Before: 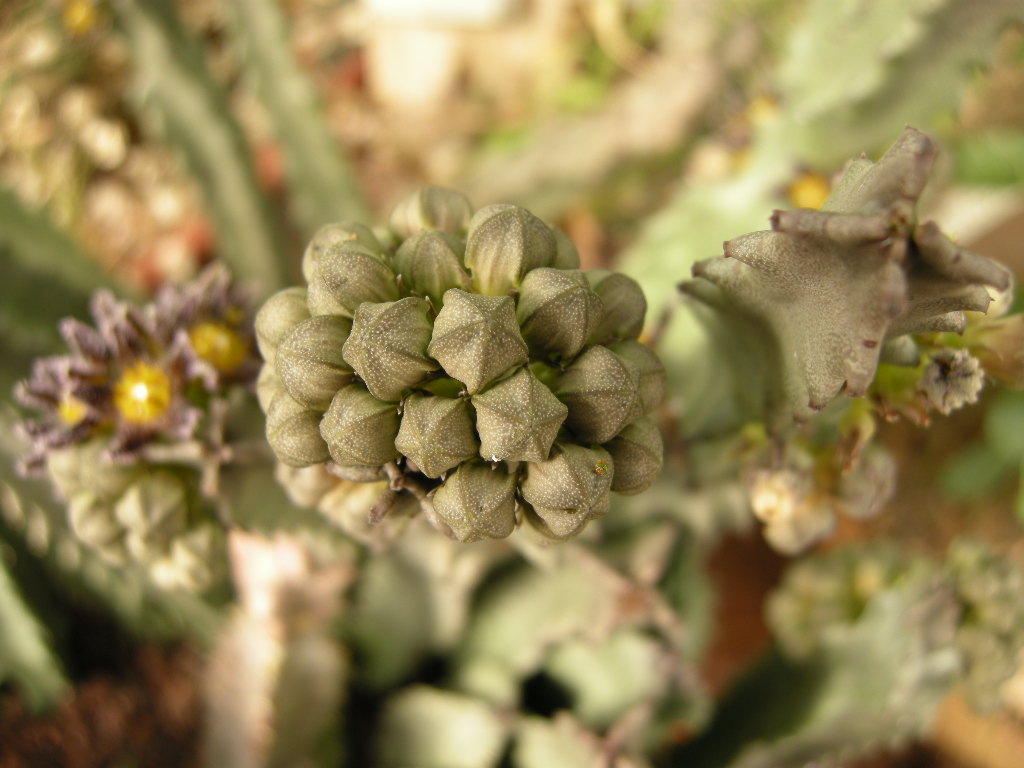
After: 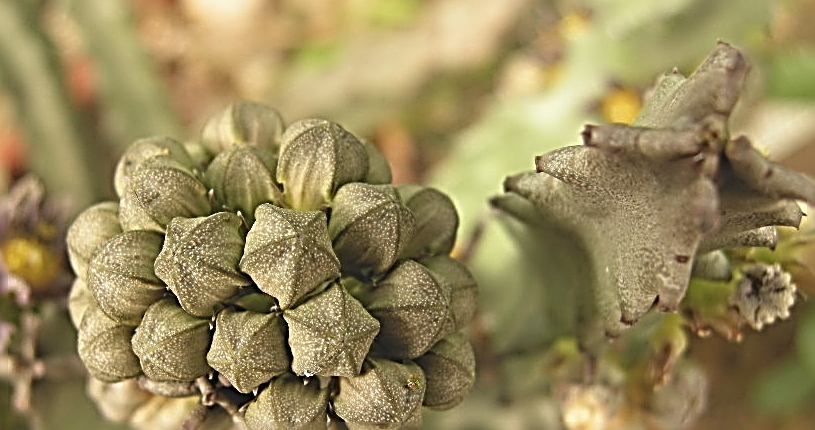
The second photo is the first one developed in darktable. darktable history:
exposure: black level correction -0.015, compensate exposure bias true, compensate highlight preservation false
sharpen: radius 3.199, amount 1.721
crop: left 18.382%, top 11.103%, right 1.946%, bottom 32.811%
